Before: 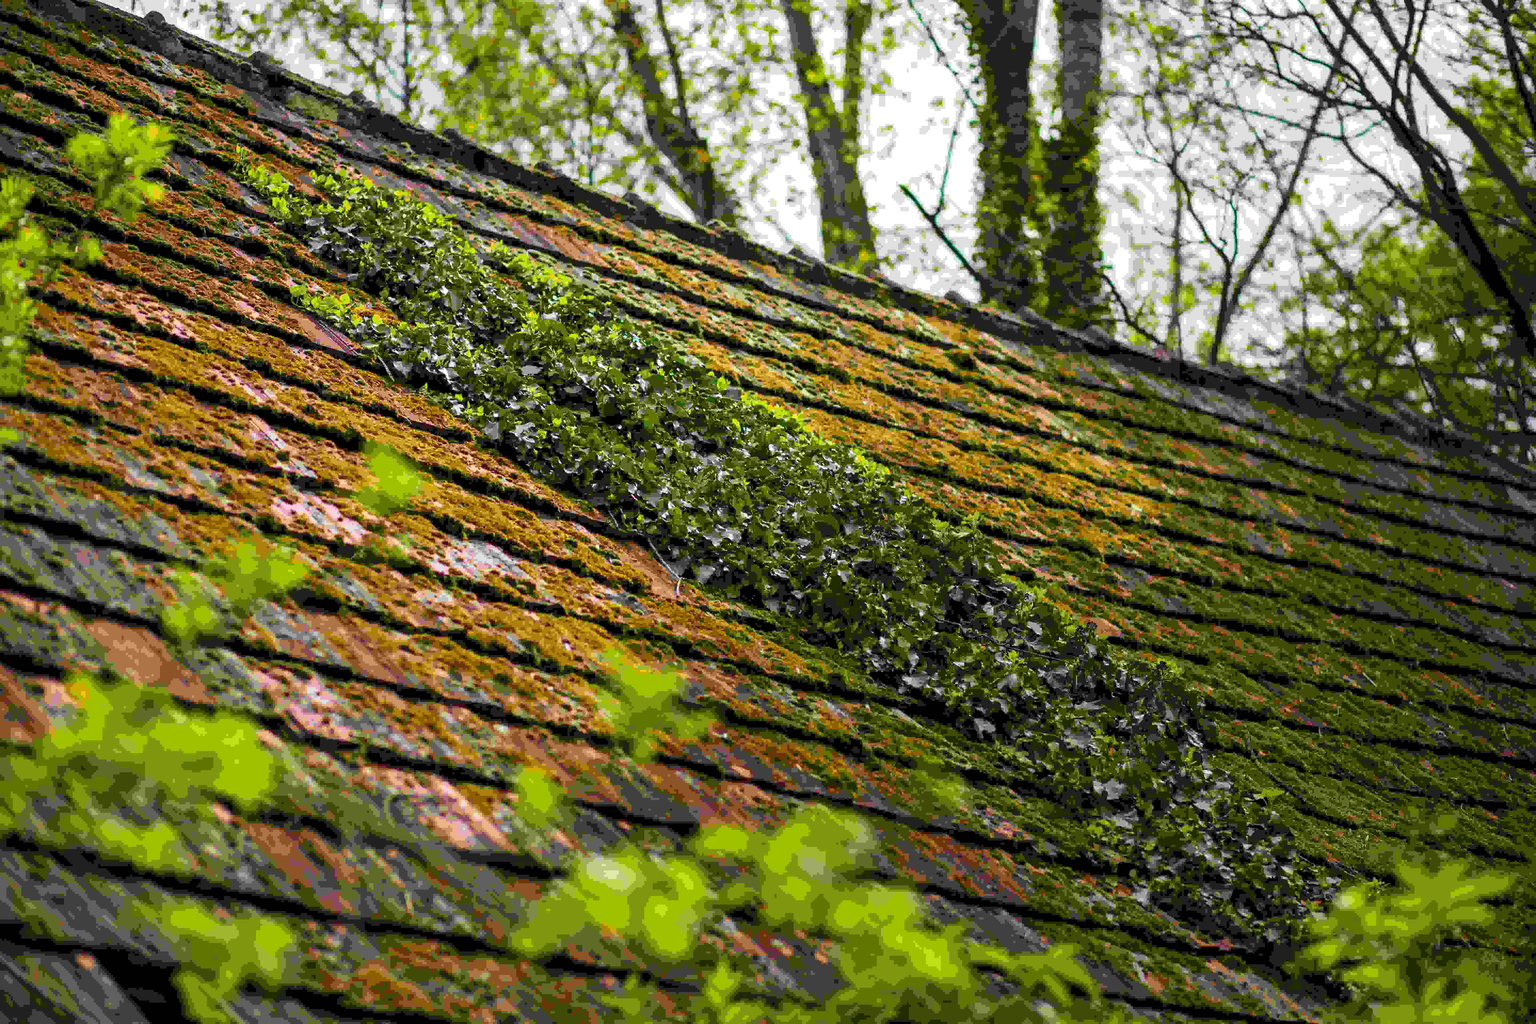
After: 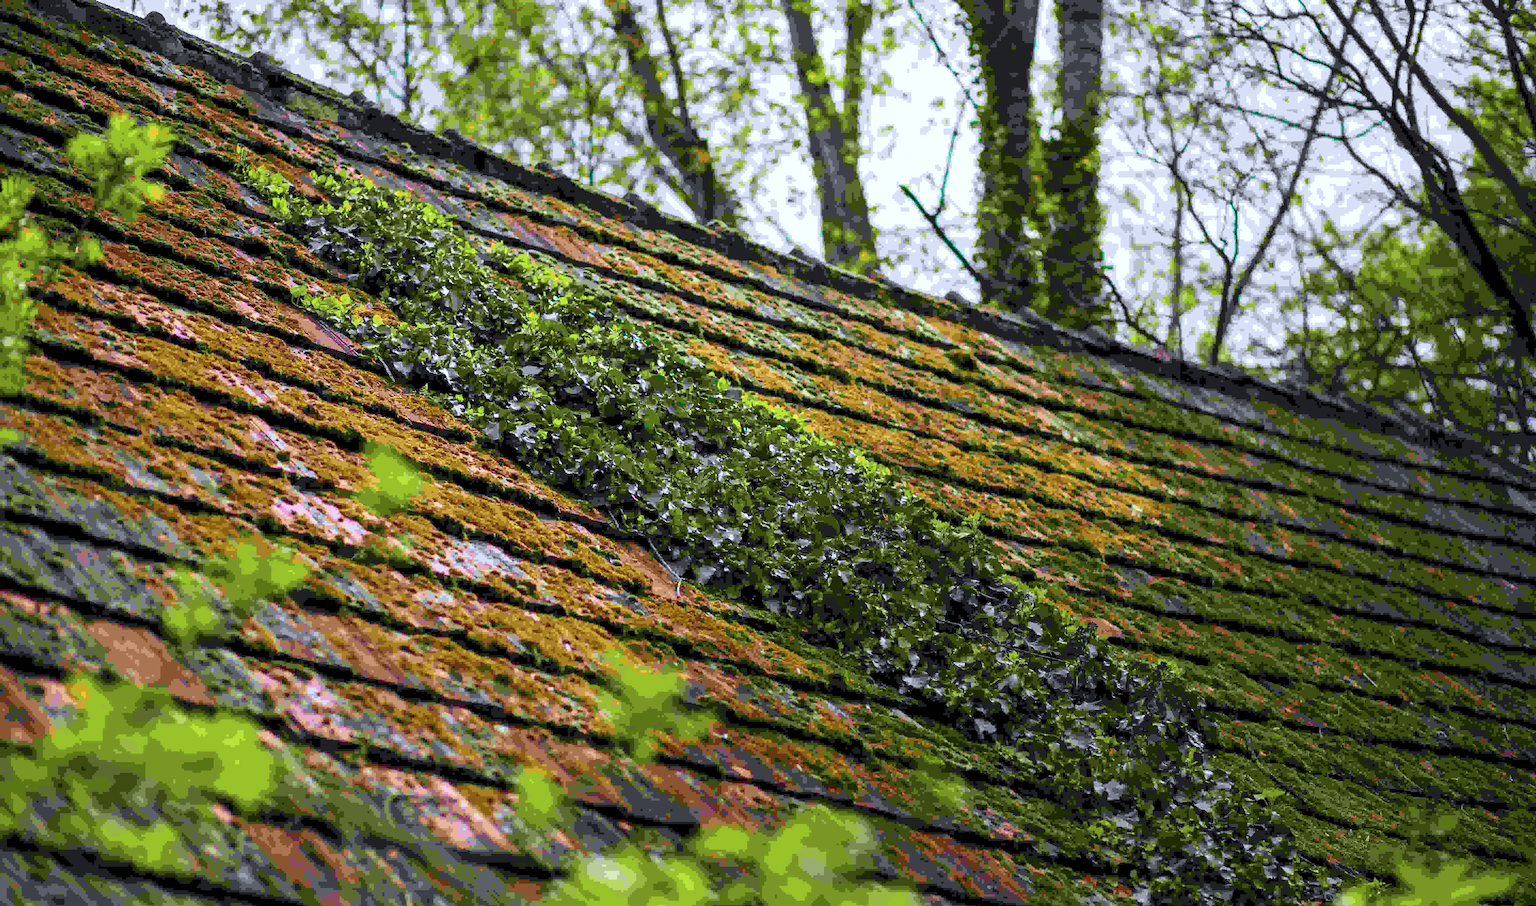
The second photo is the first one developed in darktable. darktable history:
crop and rotate: top 0%, bottom 11.49%
color calibration: illuminant as shot in camera, x 0.366, y 0.378, temperature 4425.7 K, saturation algorithm version 1 (2020)
